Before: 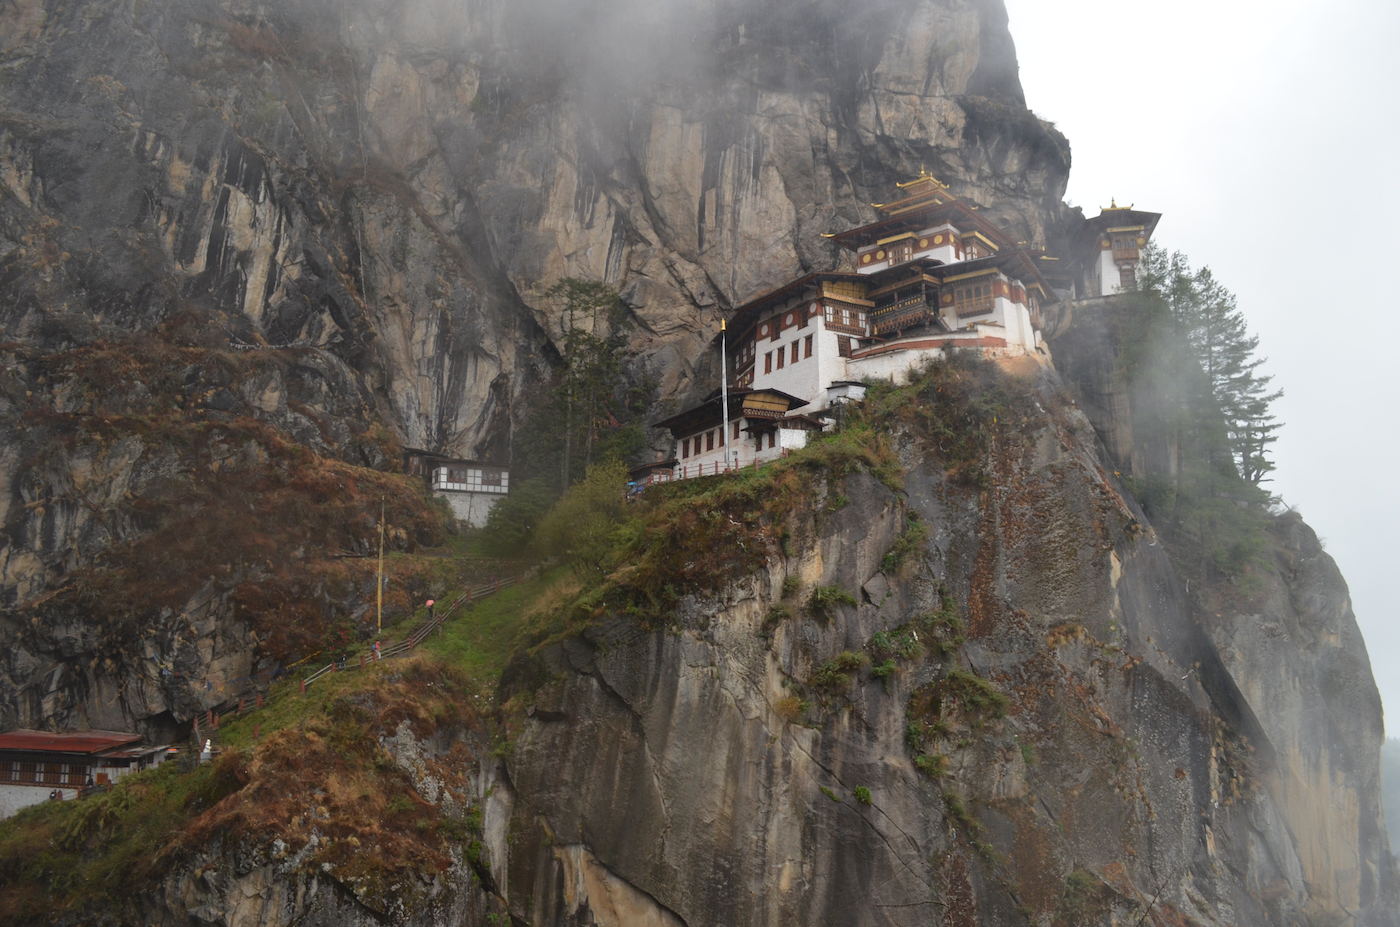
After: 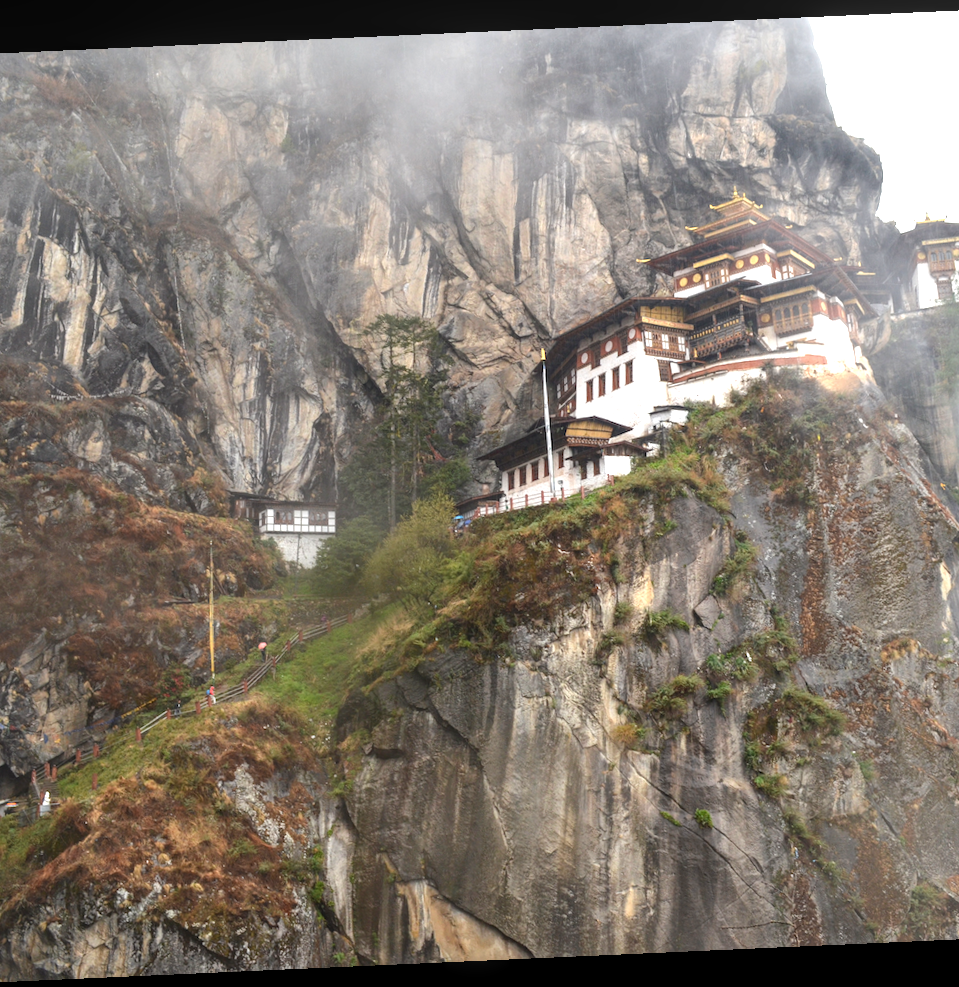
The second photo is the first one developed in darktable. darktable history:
local contrast: on, module defaults
crop and rotate: left 13.537%, right 19.796%
exposure: black level correction 0, exposure 1.2 EV, compensate highlight preservation false
rotate and perspective: rotation -2.56°, automatic cropping off
